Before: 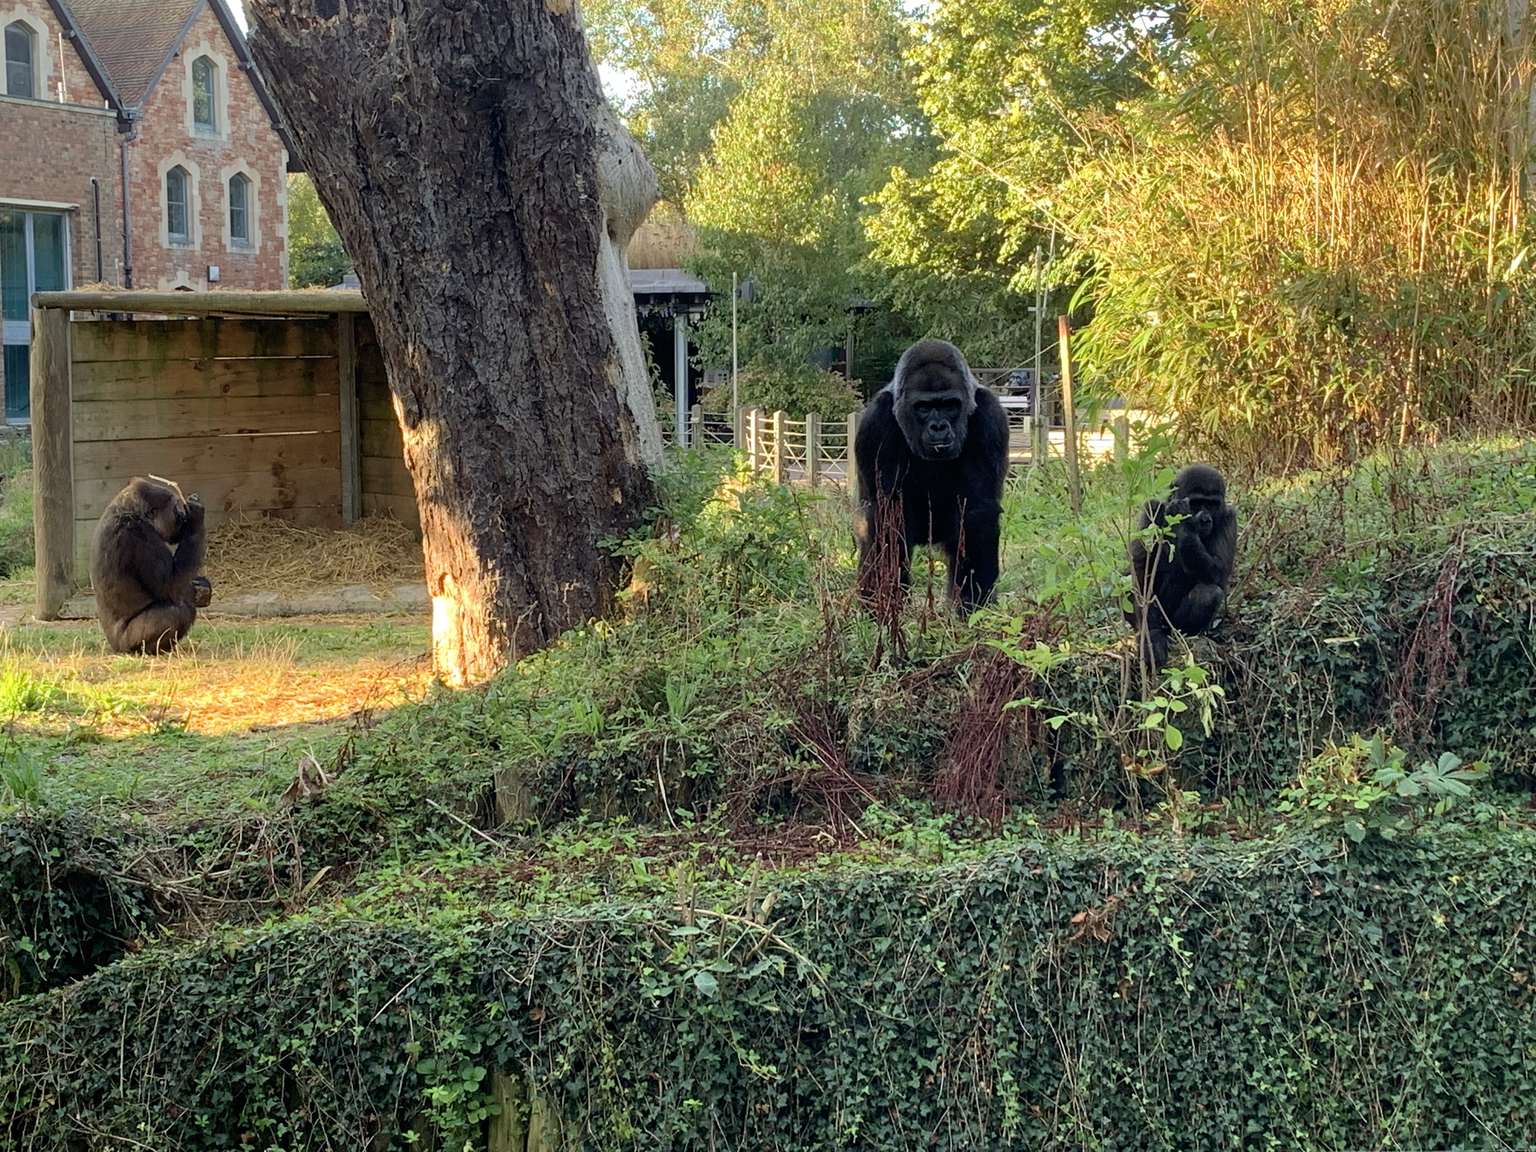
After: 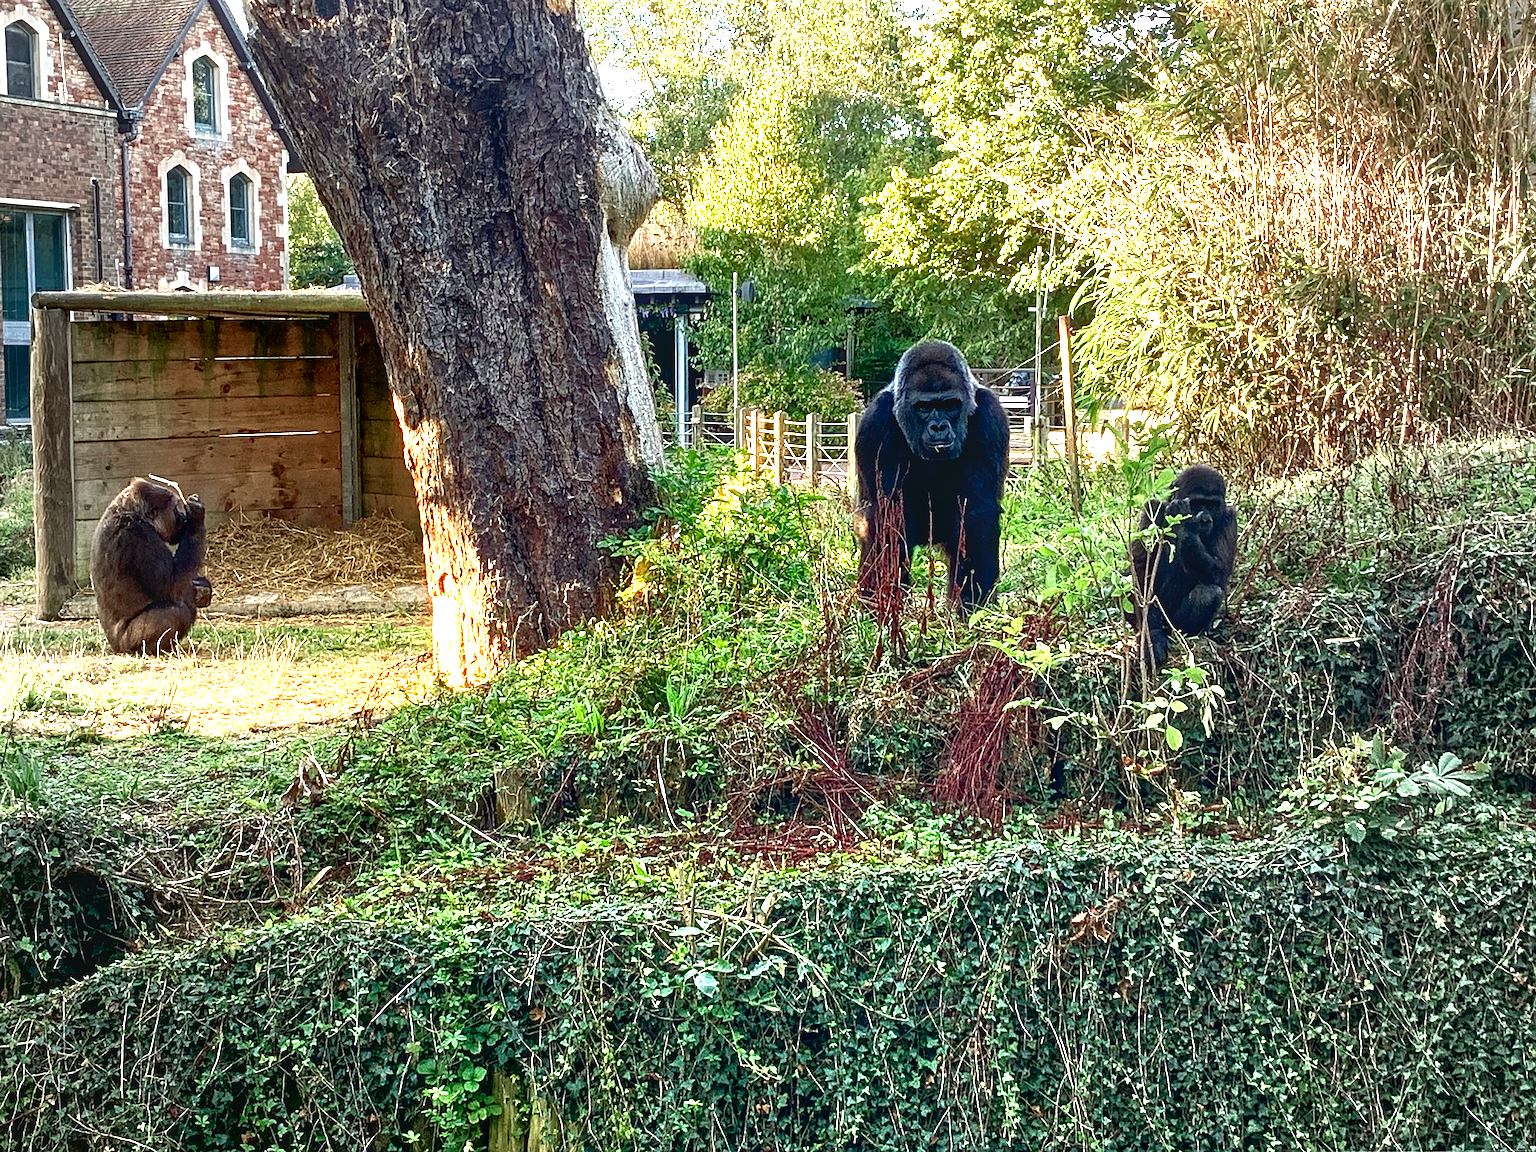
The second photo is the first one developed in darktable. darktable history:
tone equalizer: -7 EV 0.15 EV, -6 EV 0.6 EV, -5 EV 1.15 EV, -4 EV 1.33 EV, -3 EV 1.15 EV, -2 EV 0.6 EV, -1 EV 0.15 EV, mask exposure compensation -0.5 EV
local contrast: on, module defaults
sharpen: on, module defaults
contrast brightness saturation: contrast 0.09, brightness -0.59, saturation 0.17
exposure: black level correction 0, exposure 1.45 EV, compensate exposure bias true, compensate highlight preservation false
haze removal: compatibility mode true, adaptive false
vignetting: fall-off start 18.21%, fall-off radius 137.95%, brightness -0.207, center (-0.078, 0.066), width/height ratio 0.62, shape 0.59
